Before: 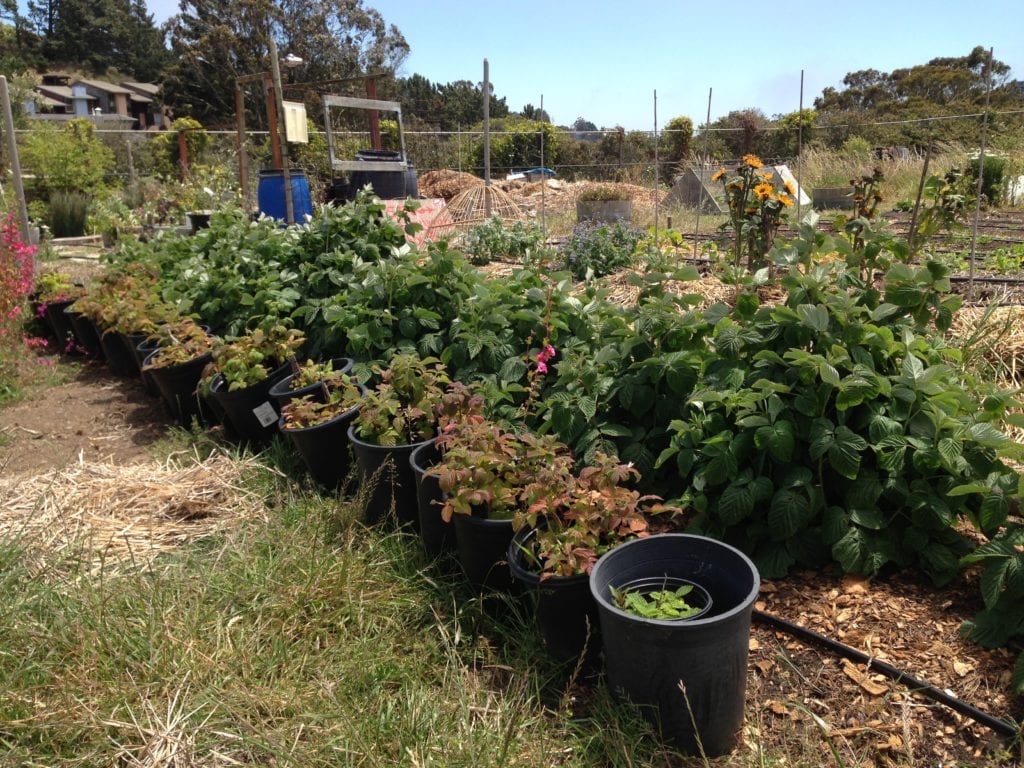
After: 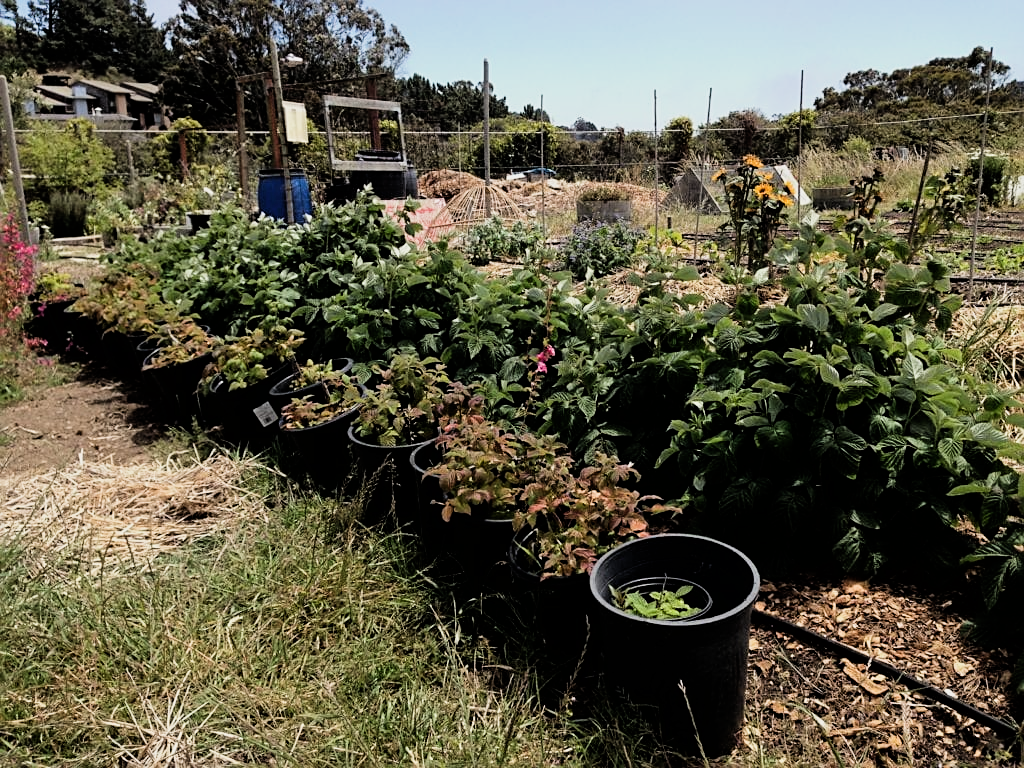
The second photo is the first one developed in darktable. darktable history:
sharpen: on, module defaults
filmic rgb: black relative exposure -5.06 EV, white relative exposure 3.97 EV, hardness 2.89, contrast 1.407, highlights saturation mix -28.86%
